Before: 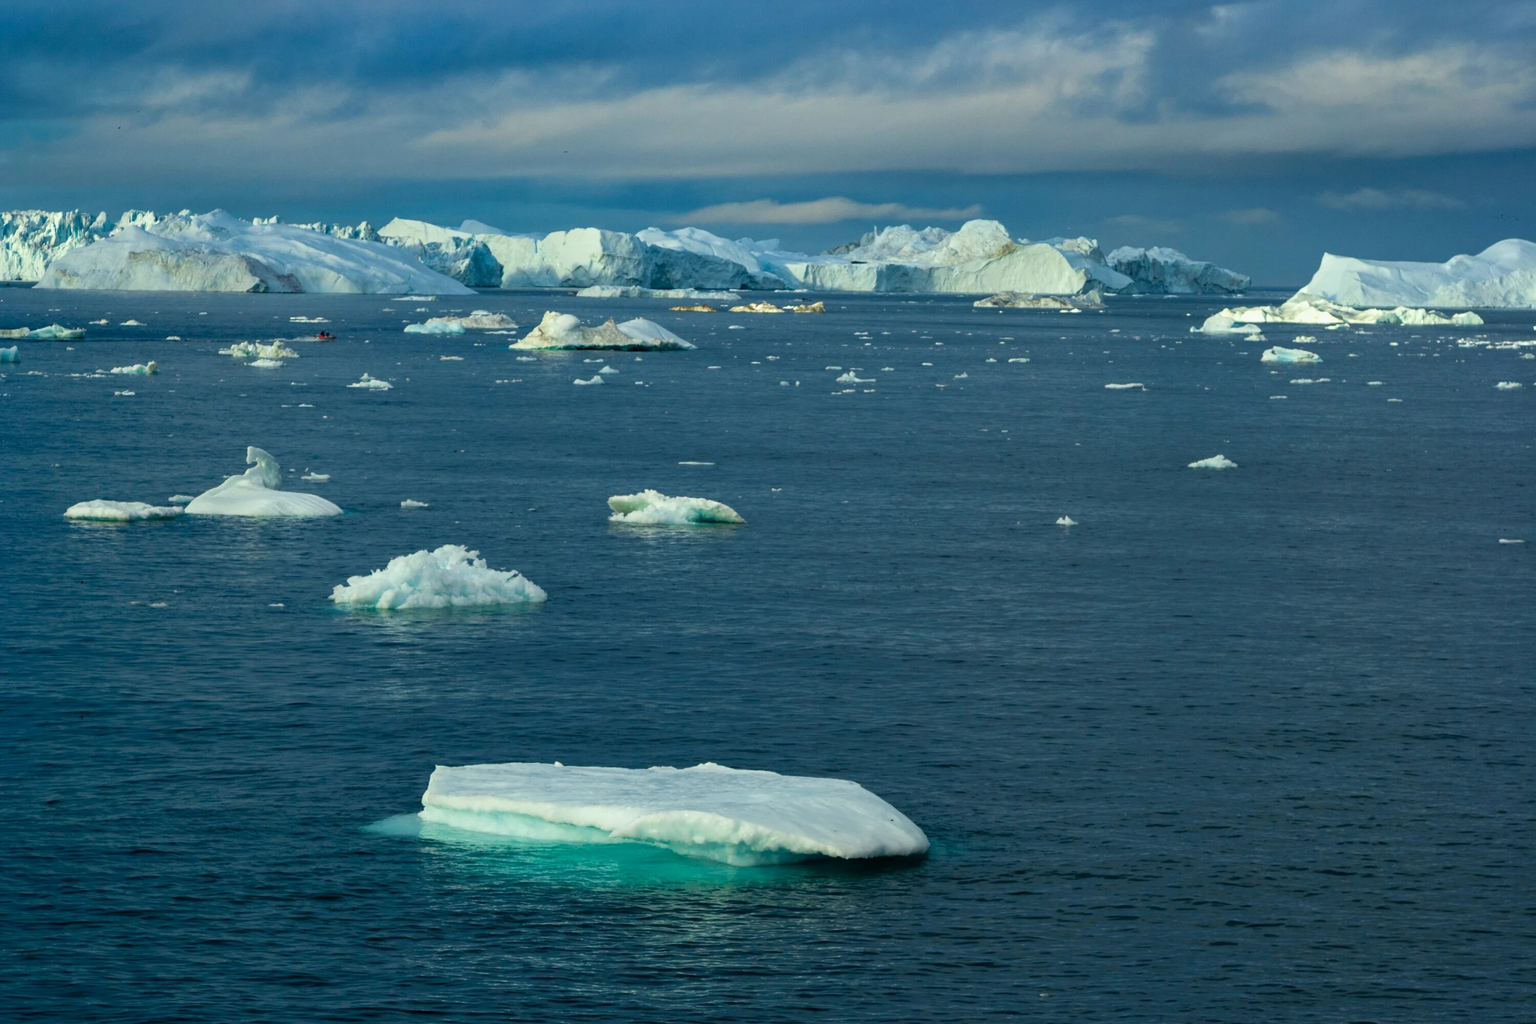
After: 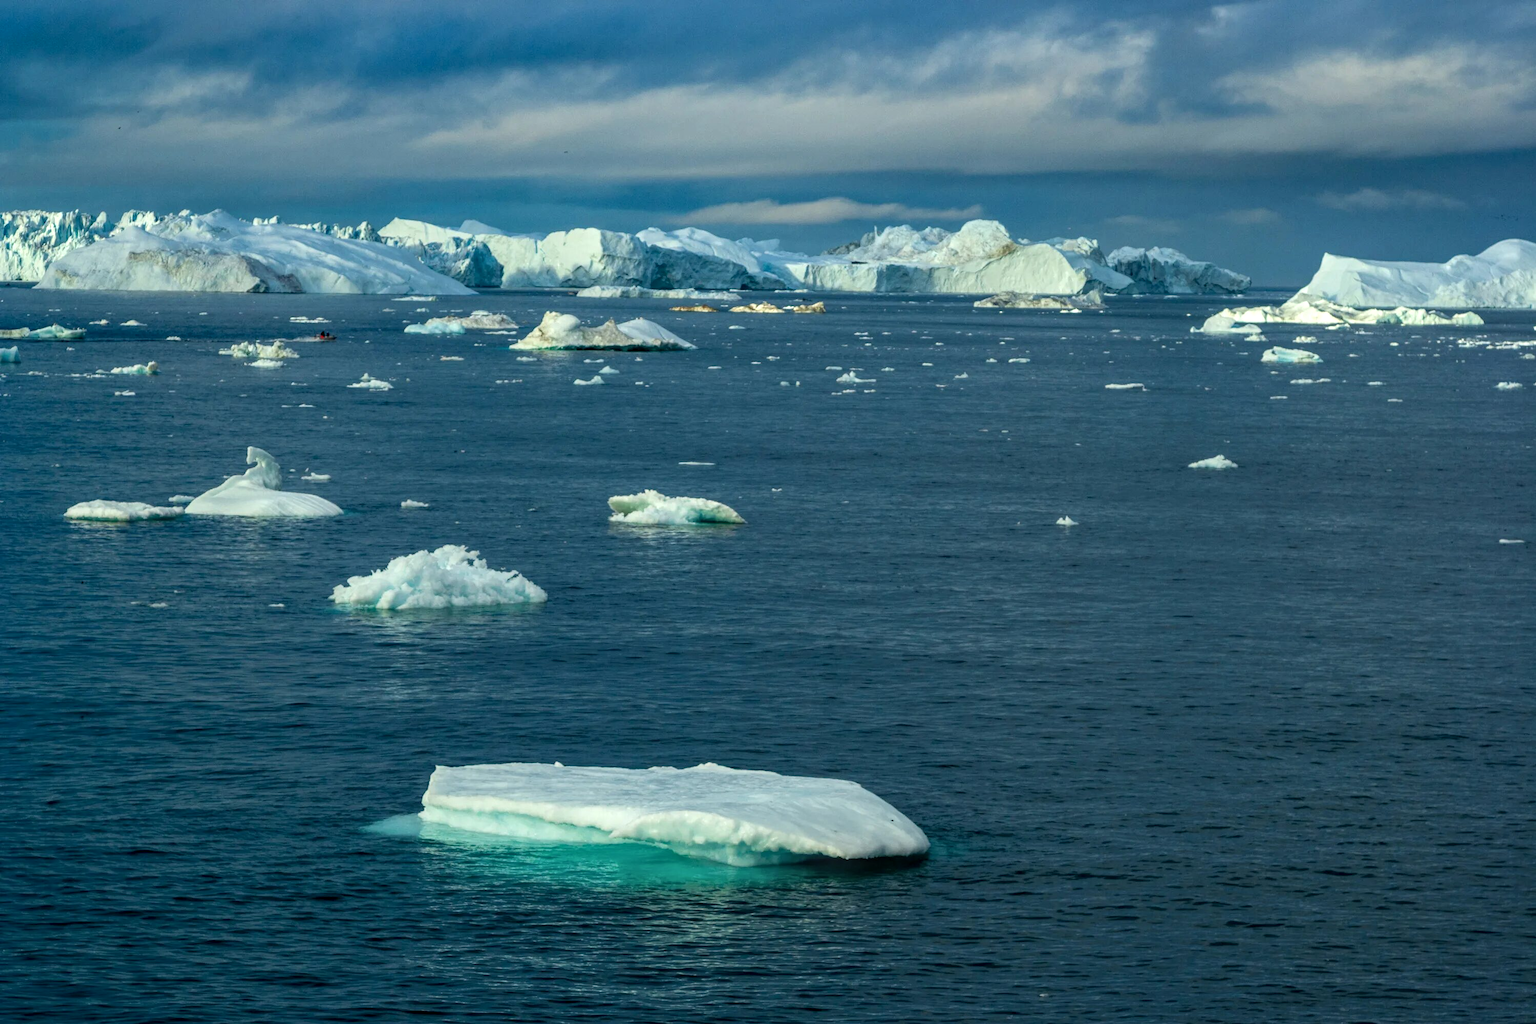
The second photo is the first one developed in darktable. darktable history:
local contrast: detail 130%
exposure: compensate highlight preservation false
